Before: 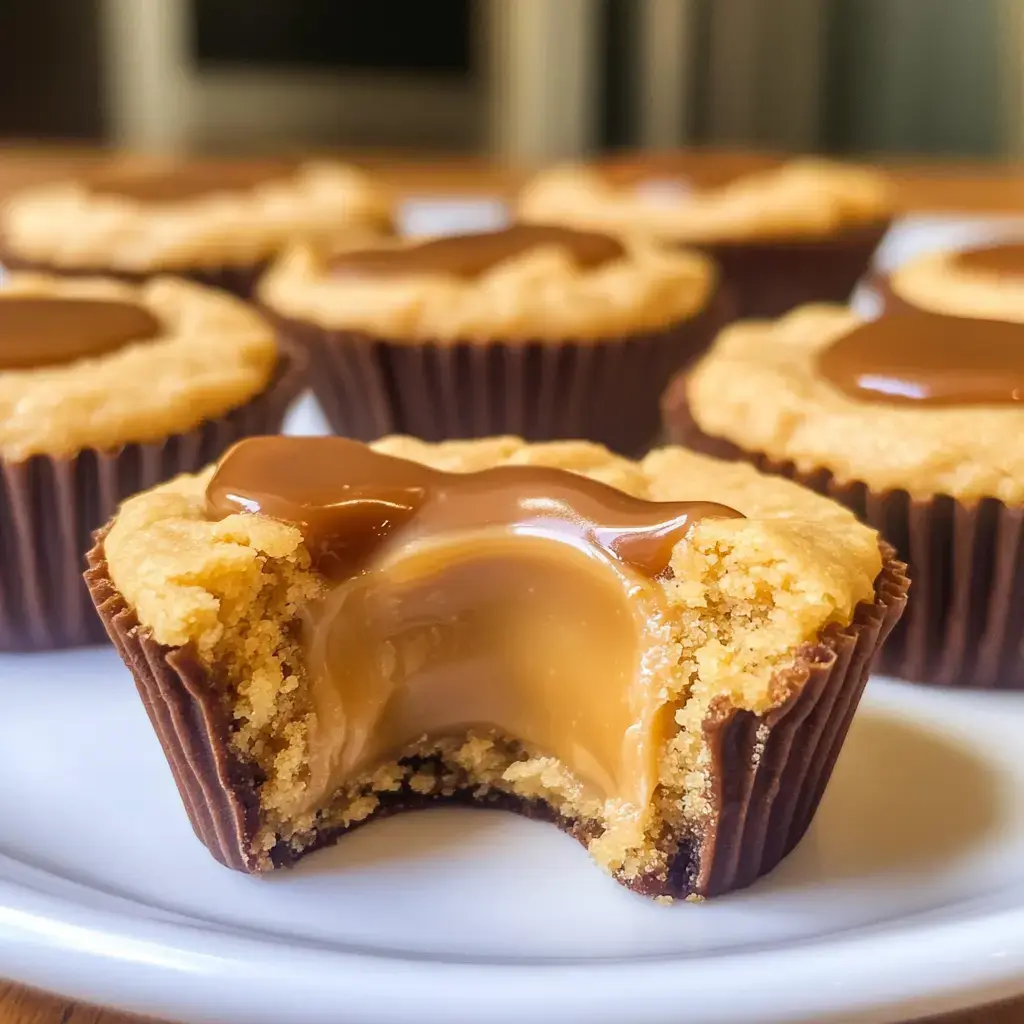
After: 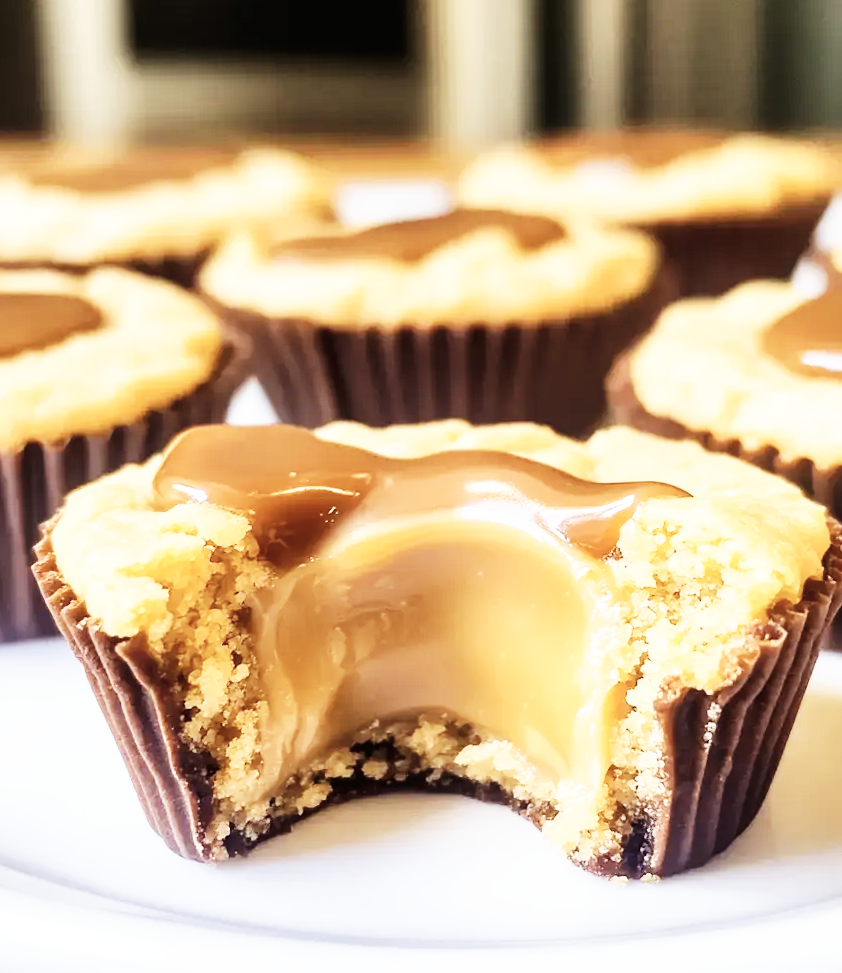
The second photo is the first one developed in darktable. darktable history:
crop and rotate: angle 1.2°, left 4.29%, top 0.569%, right 11.734%, bottom 2.408%
base curve: curves: ch0 [(0, 0) (0.007, 0.004) (0.027, 0.03) (0.046, 0.07) (0.207, 0.54) (0.442, 0.872) (0.673, 0.972) (1, 1)], preserve colors none
contrast brightness saturation: contrast 0.101, saturation -0.358
